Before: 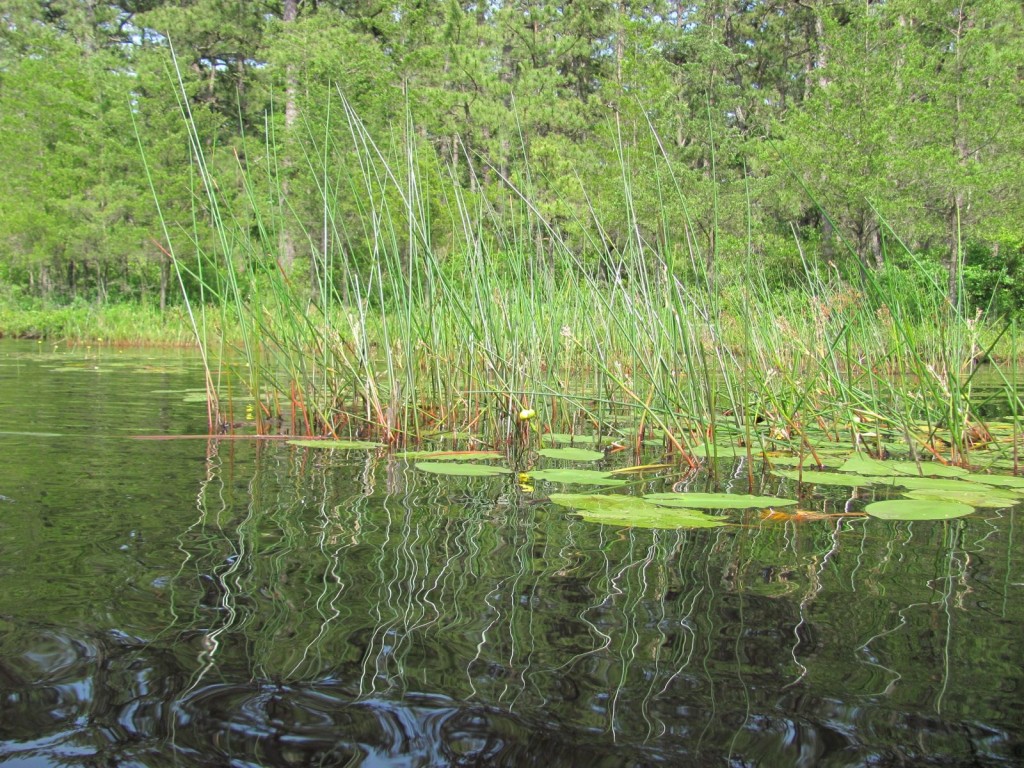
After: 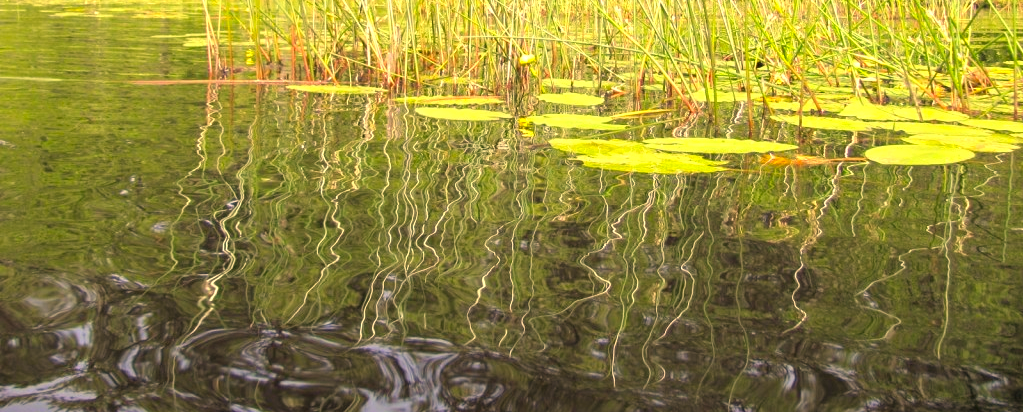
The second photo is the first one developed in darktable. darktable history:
crop and rotate: top 46.237%
exposure: black level correction 0, exposure 0.7 EV, compensate exposure bias true, compensate highlight preservation false
color correction: highlights a* 15, highlights b* 31.55
